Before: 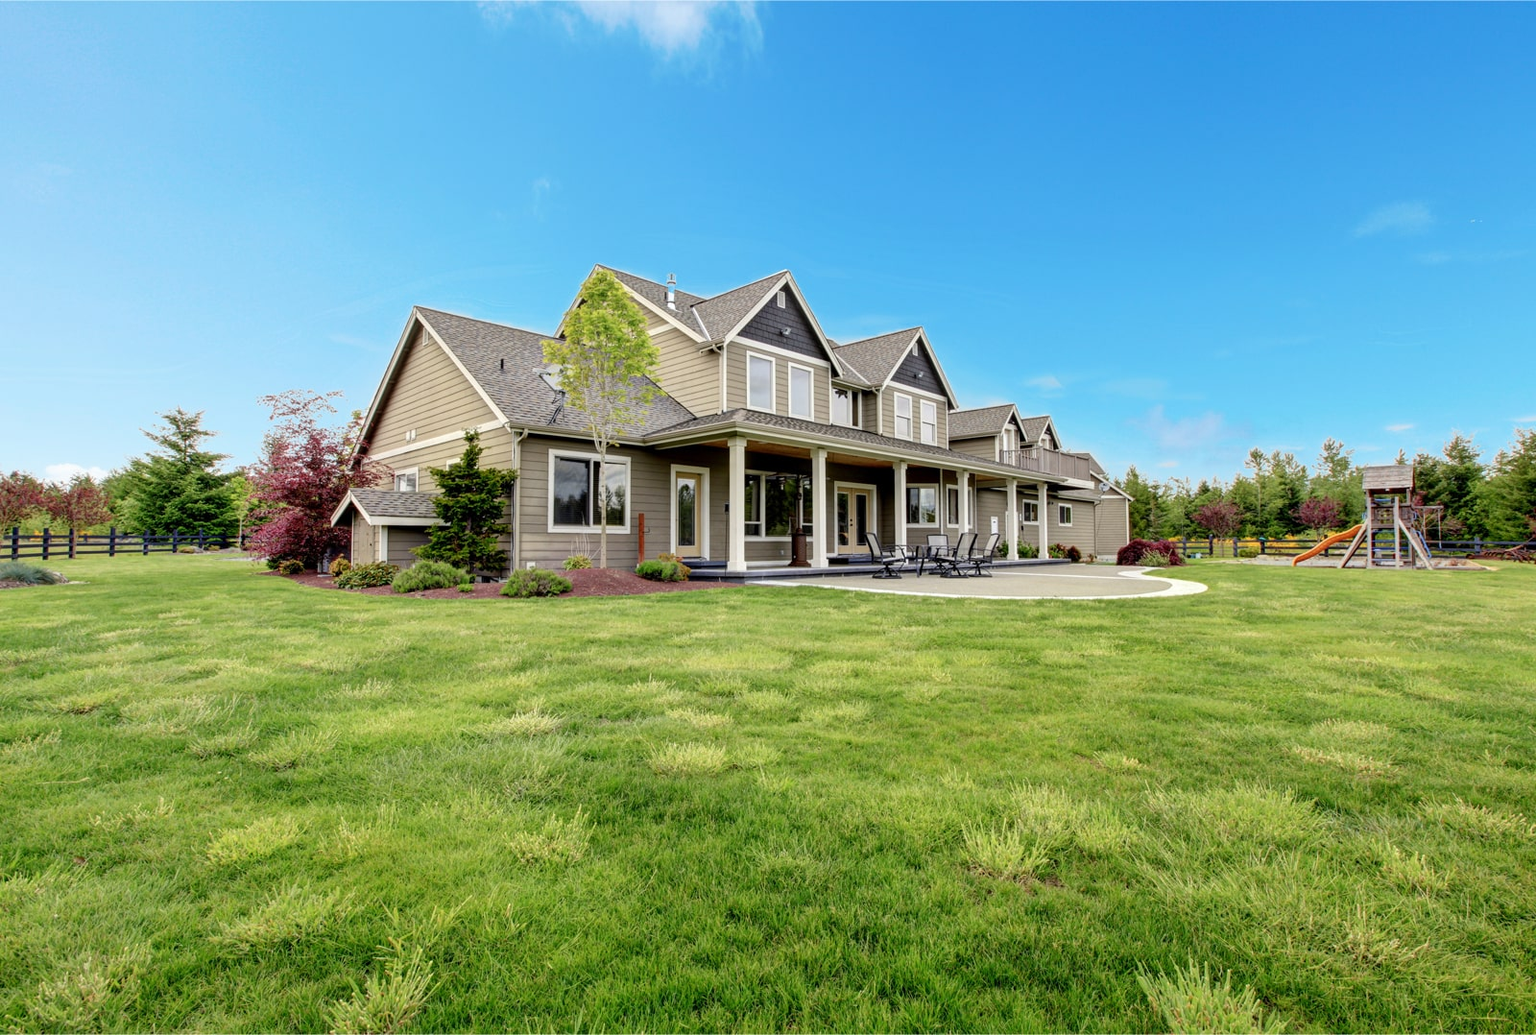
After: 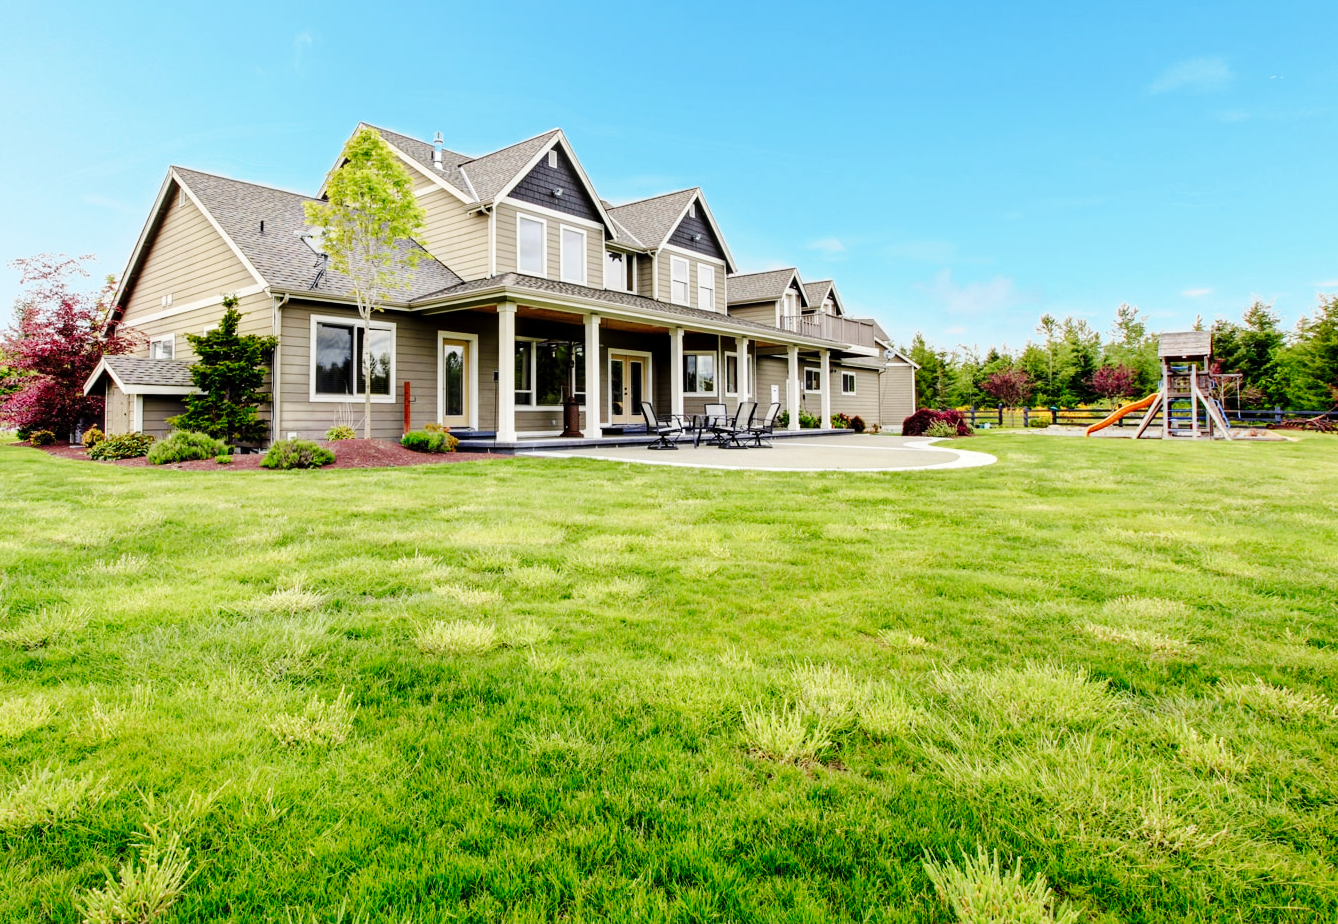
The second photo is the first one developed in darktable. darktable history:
crop: left 16.315%, top 14.246%
base curve: curves: ch0 [(0, 0) (0.036, 0.025) (0.121, 0.166) (0.206, 0.329) (0.605, 0.79) (1, 1)], preserve colors none
